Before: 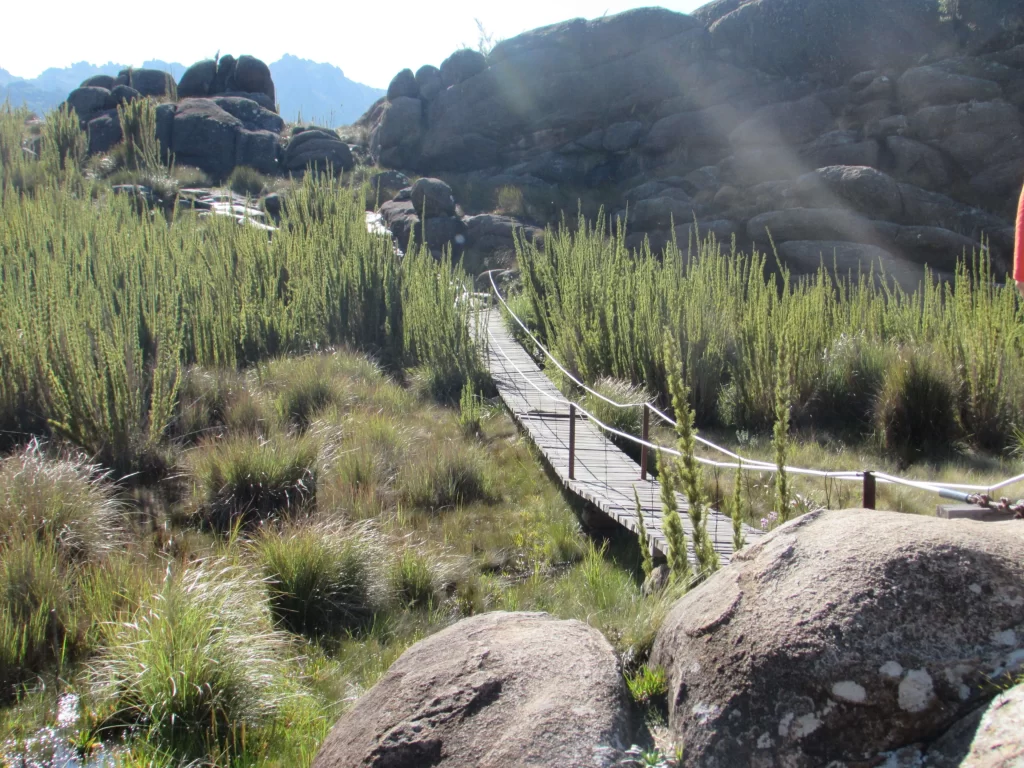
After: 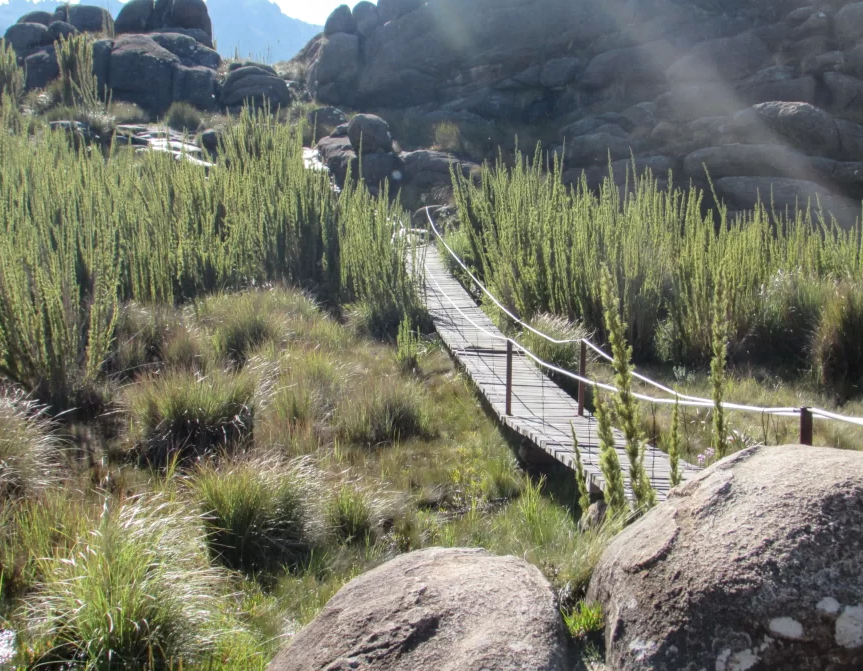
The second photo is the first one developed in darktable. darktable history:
crop: left 6.17%, top 8.397%, right 9.531%, bottom 4.113%
local contrast: detail 117%
